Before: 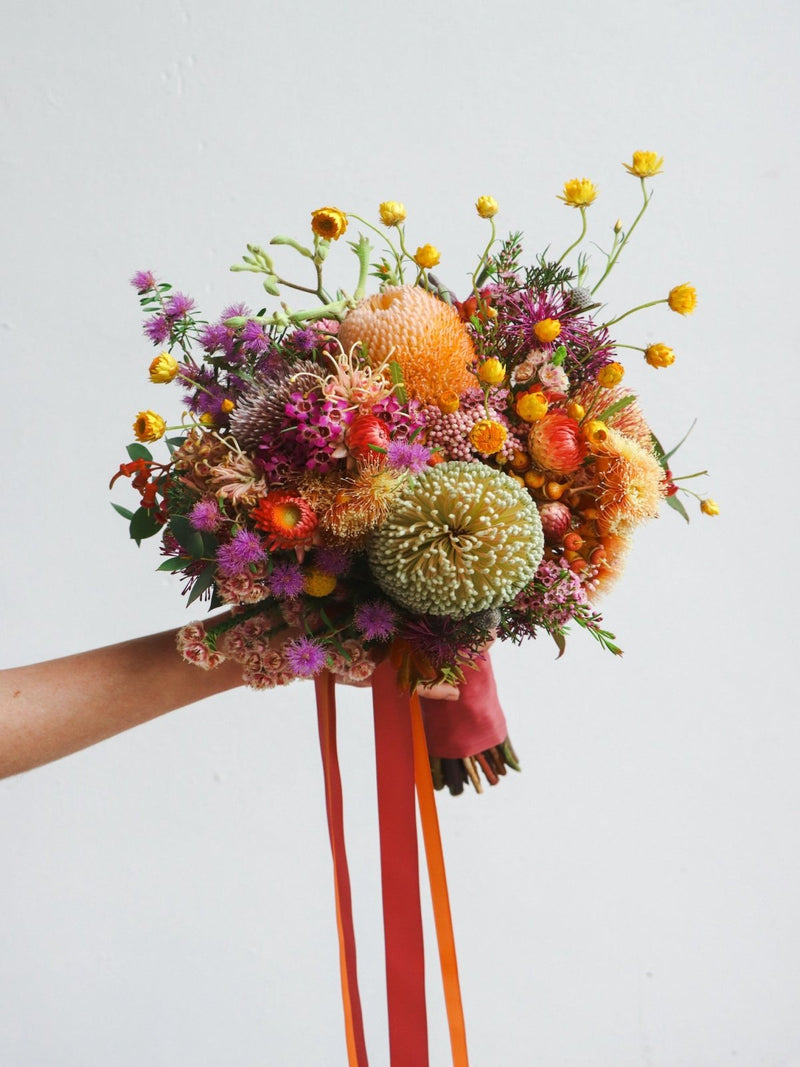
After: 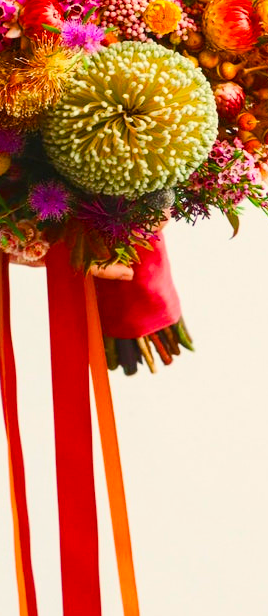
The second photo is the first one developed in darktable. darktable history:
crop: left 40.87%, top 39.43%, right 25.58%, bottom 2.759%
contrast brightness saturation: contrast 0.204, brightness 0.158, saturation 0.22
color balance rgb: highlights gain › chroma 3.098%, highlights gain › hue 77.29°, perceptual saturation grading › global saturation 34.999%, perceptual saturation grading › highlights -25.533%, perceptual saturation grading › shadows 49.297%
